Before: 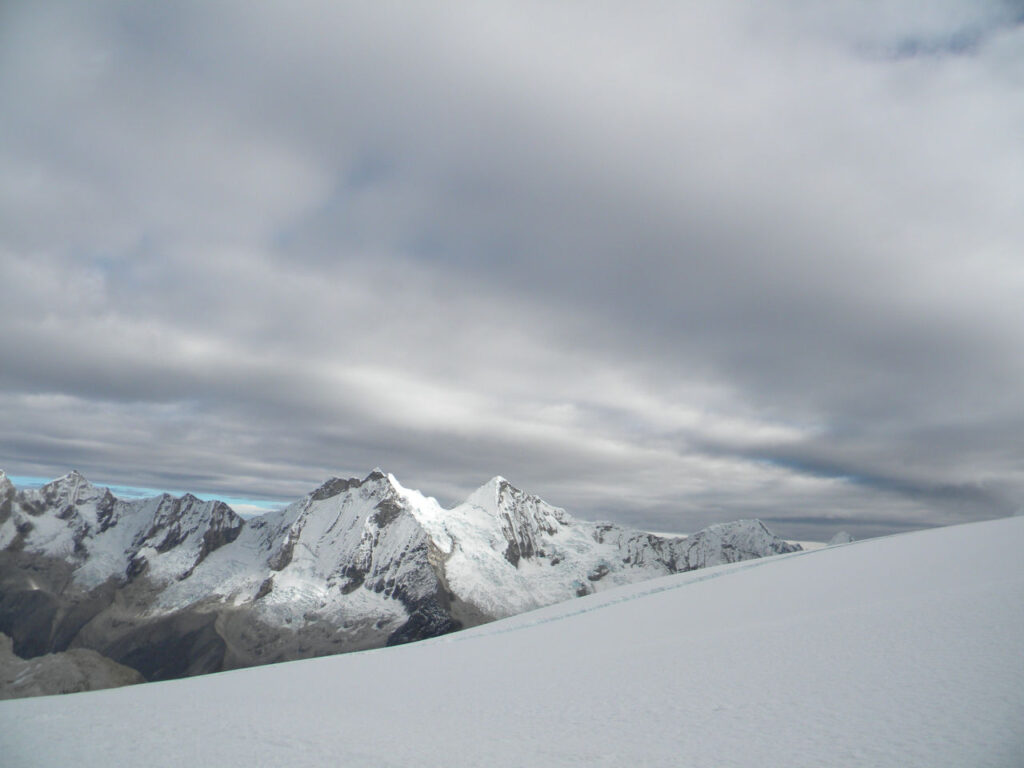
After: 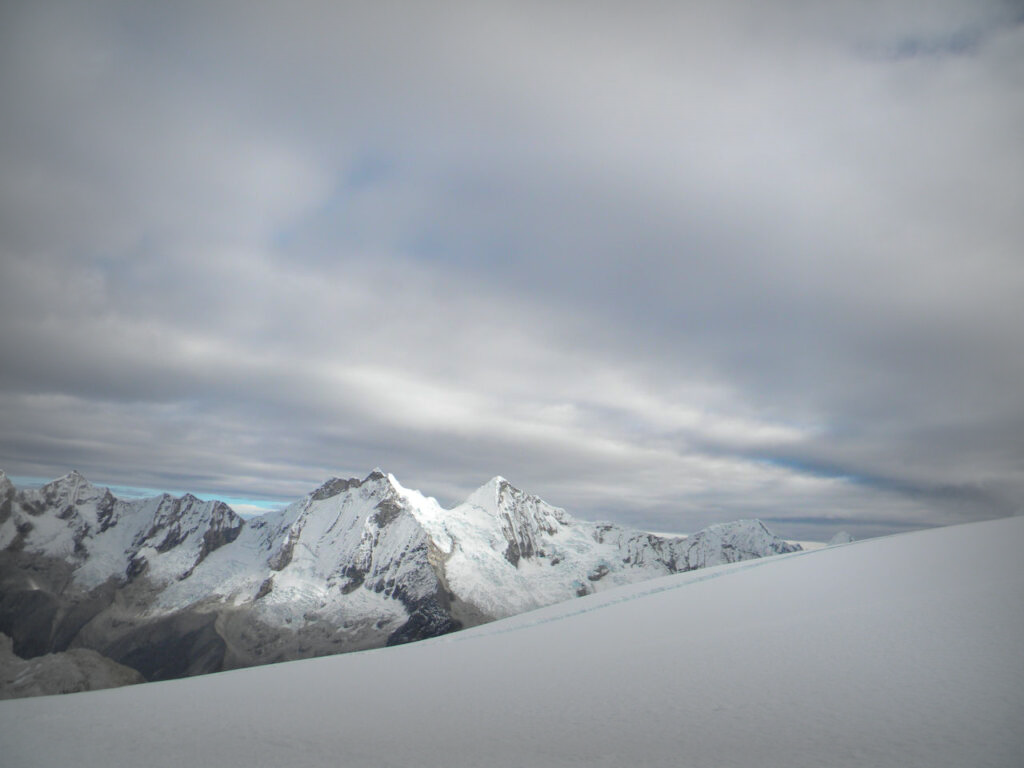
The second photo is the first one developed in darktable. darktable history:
color balance rgb: perceptual saturation grading › global saturation 19.33%, perceptual brilliance grading › mid-tones 10.524%, perceptual brilliance grading › shadows 14.875%
vignetting: fall-off start 53.31%, center (0.036, -0.086), automatic ratio true, width/height ratio 1.318, shape 0.213, unbound false
